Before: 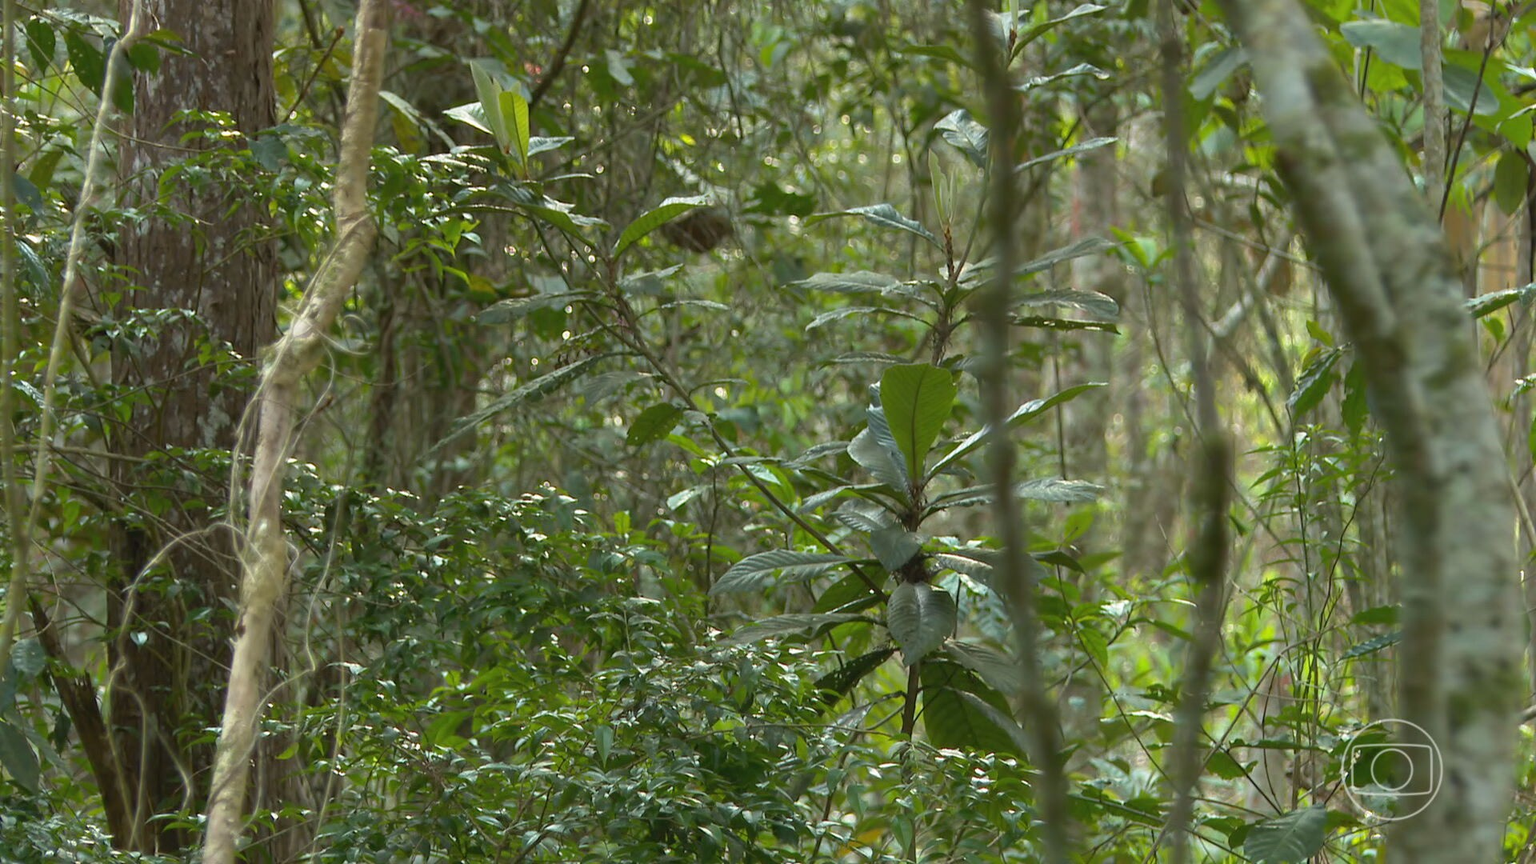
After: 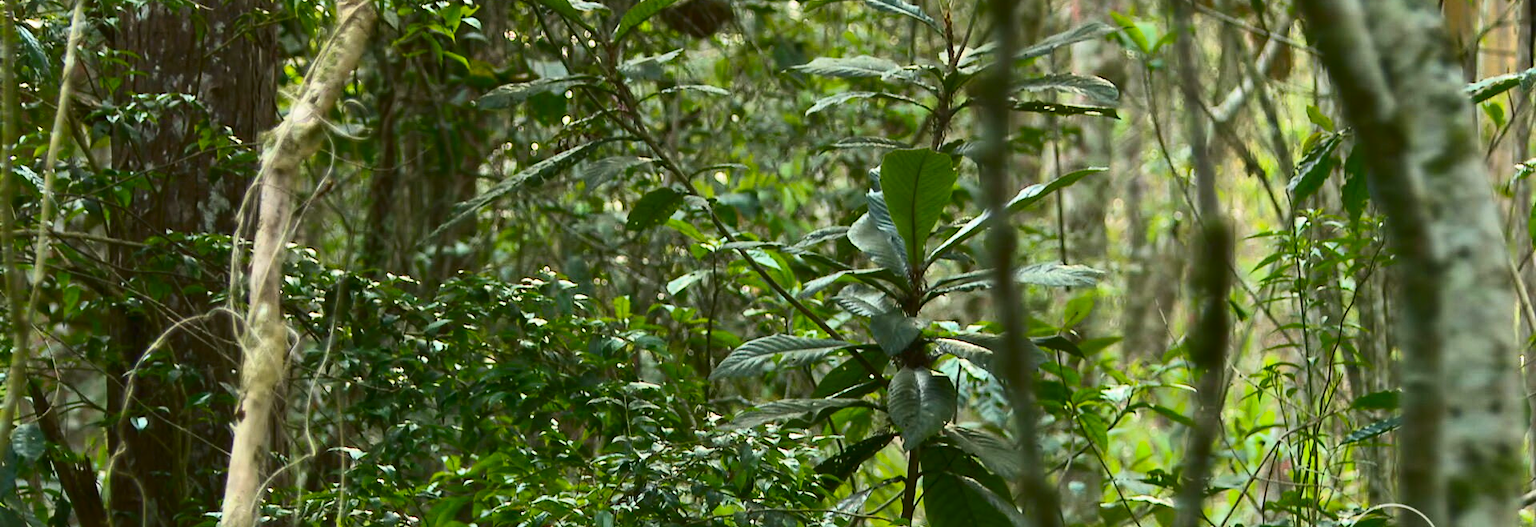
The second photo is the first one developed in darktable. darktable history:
contrast brightness saturation: contrast 0.408, brightness 0.096, saturation 0.212
color zones: curves: ch0 [(0, 0.465) (0.092, 0.596) (0.289, 0.464) (0.429, 0.453) (0.571, 0.464) (0.714, 0.455) (0.857, 0.462) (1, 0.465)]
color balance rgb: shadows lift › chroma 1.033%, shadows lift › hue 241.26°, perceptual saturation grading › global saturation 0.096%, global vibrance 20%
crop and rotate: top 24.929%, bottom 14.031%
